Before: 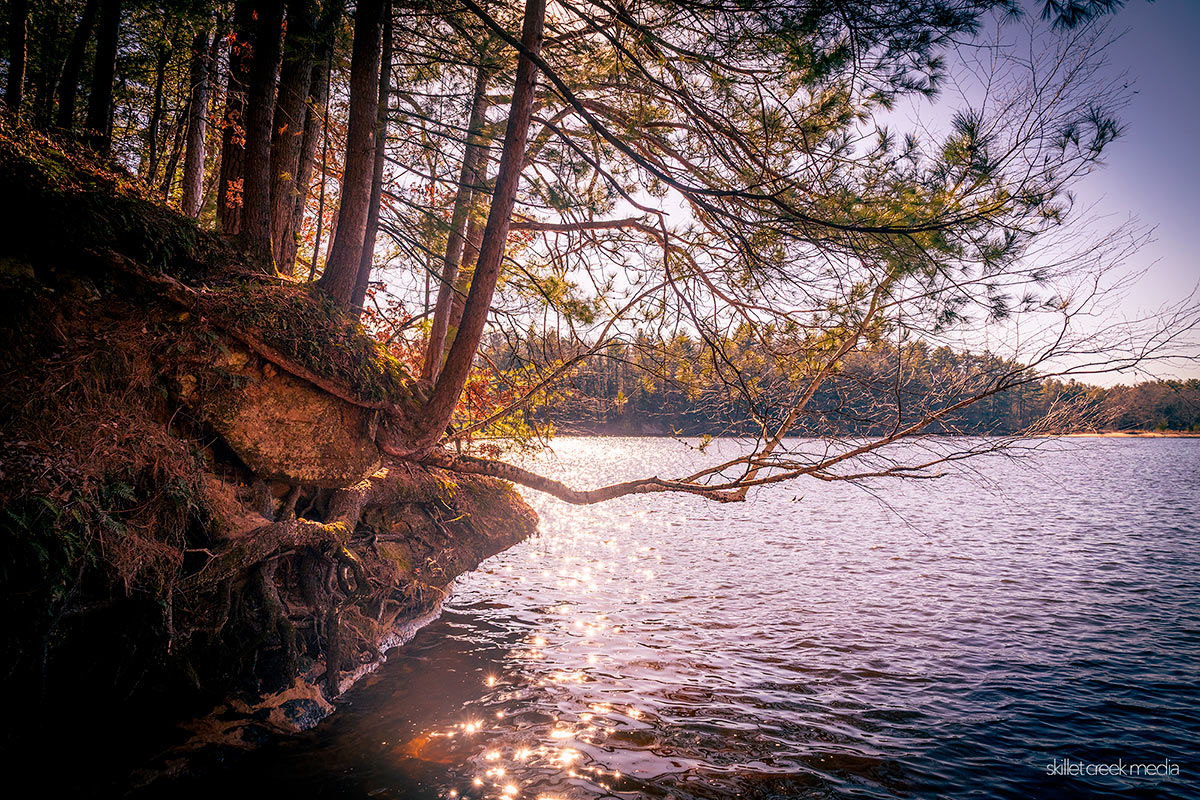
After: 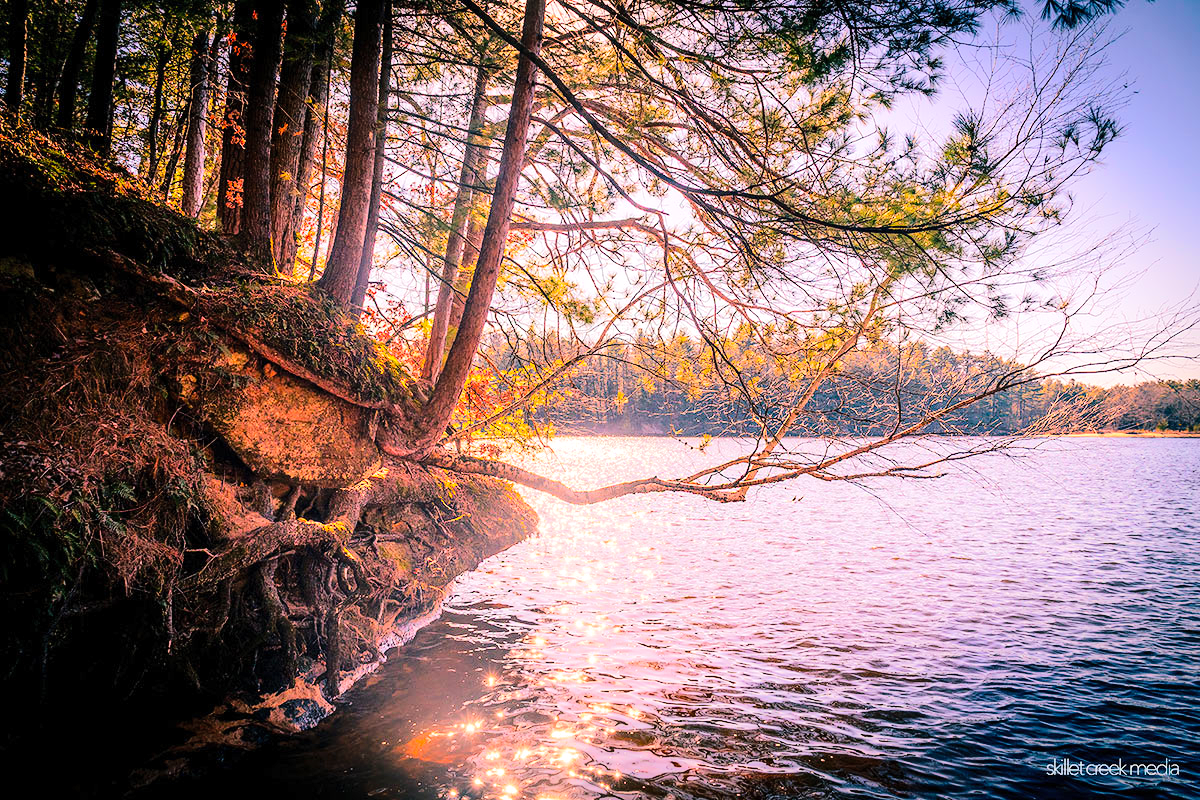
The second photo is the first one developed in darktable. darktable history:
tone equalizer: -7 EV 0.161 EV, -6 EV 0.636 EV, -5 EV 1.17 EV, -4 EV 1.31 EV, -3 EV 1.17 EV, -2 EV 0.6 EV, -1 EV 0.157 EV, edges refinement/feathering 500, mask exposure compensation -1.57 EV, preserve details no
contrast brightness saturation: contrast 0.072, brightness 0.075, saturation 0.179
